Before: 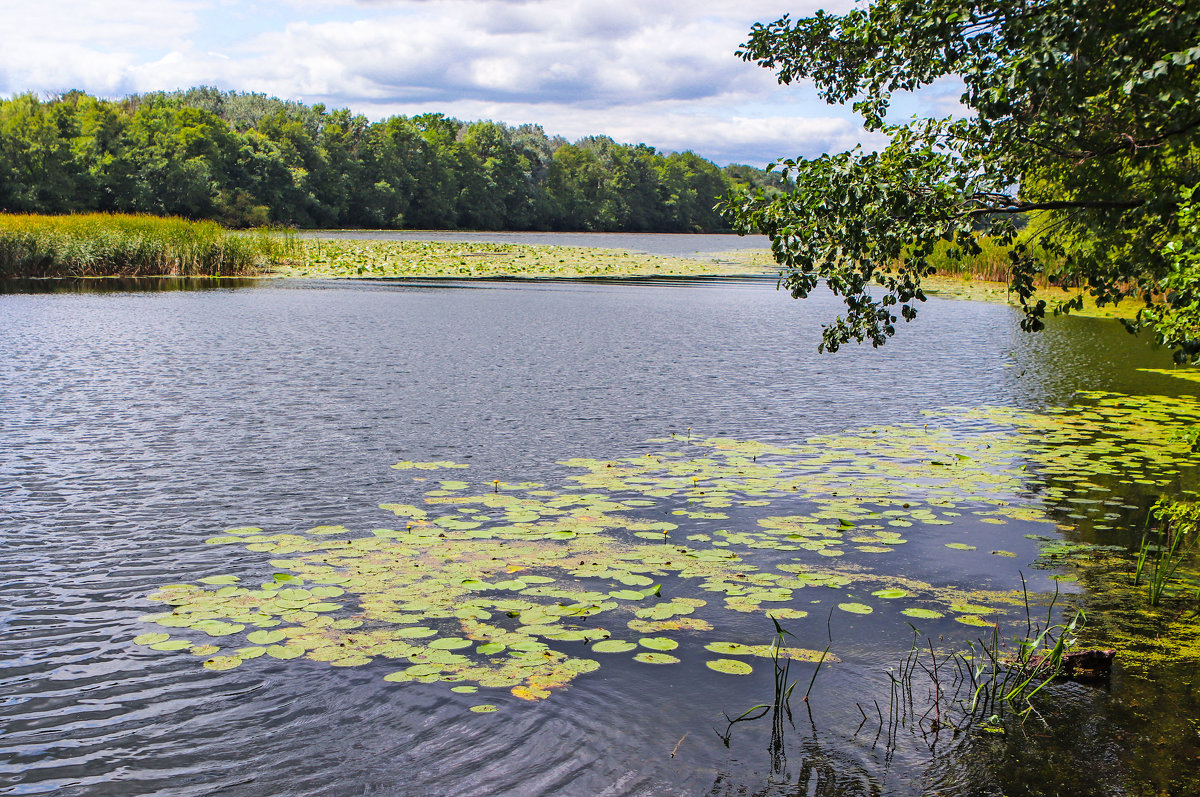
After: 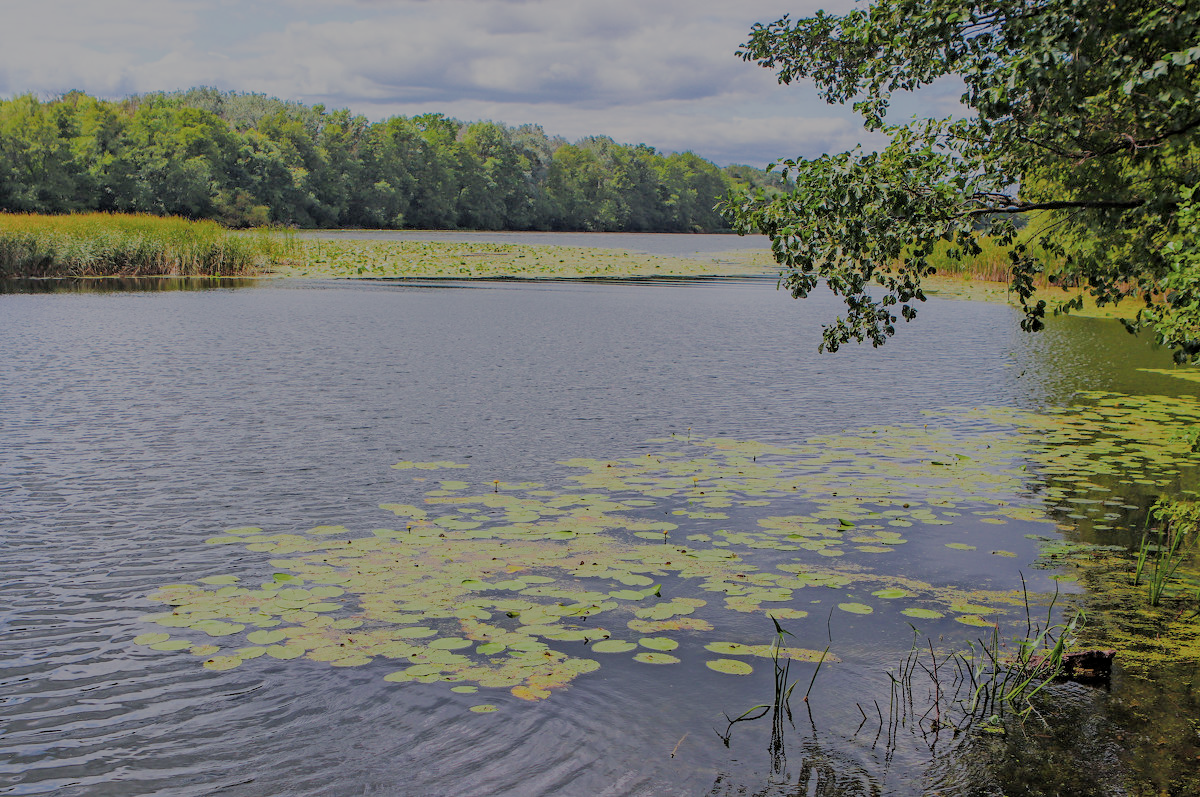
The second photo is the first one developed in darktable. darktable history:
filmic rgb: black relative exposure -7.99 EV, white relative exposure 8.01 EV, target black luminance 0%, hardness 2.43, latitude 75.99%, contrast 0.567, shadows ↔ highlights balance 0.008%
